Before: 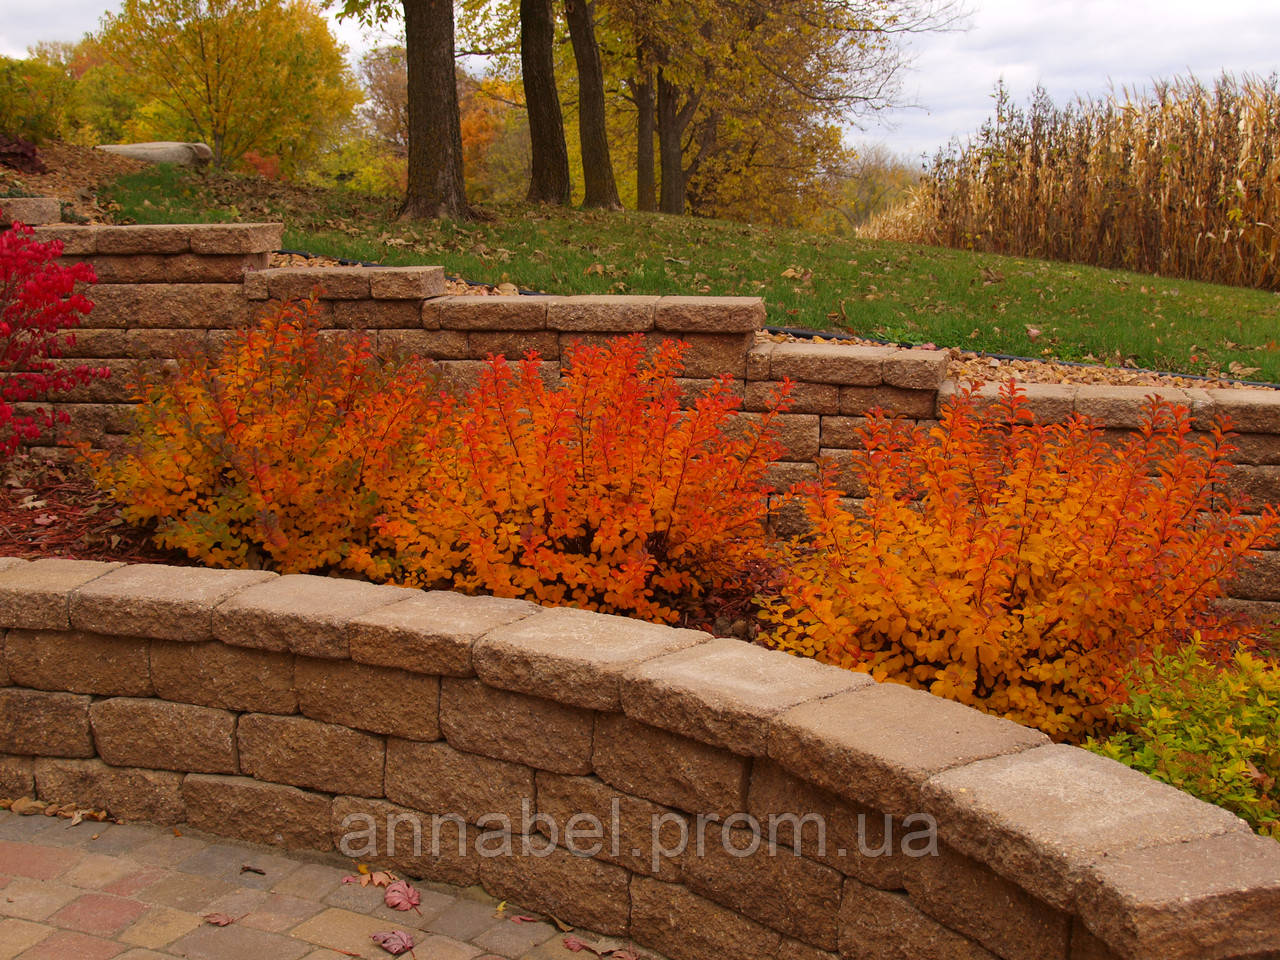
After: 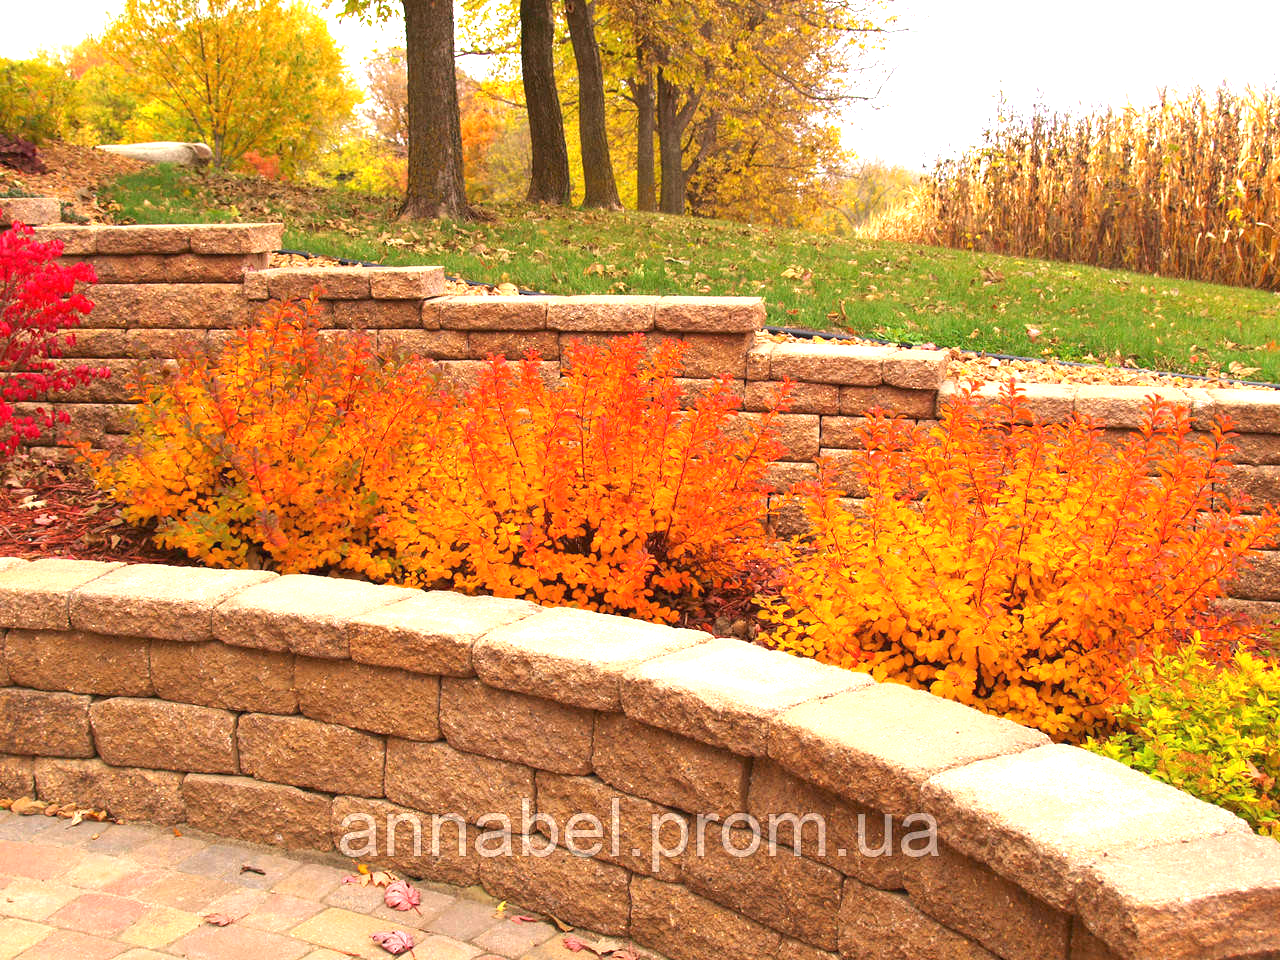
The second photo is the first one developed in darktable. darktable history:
exposure: black level correction 0, exposure 1.741 EV, compensate exposure bias true, compensate highlight preservation false
rotate and perspective: automatic cropping off
